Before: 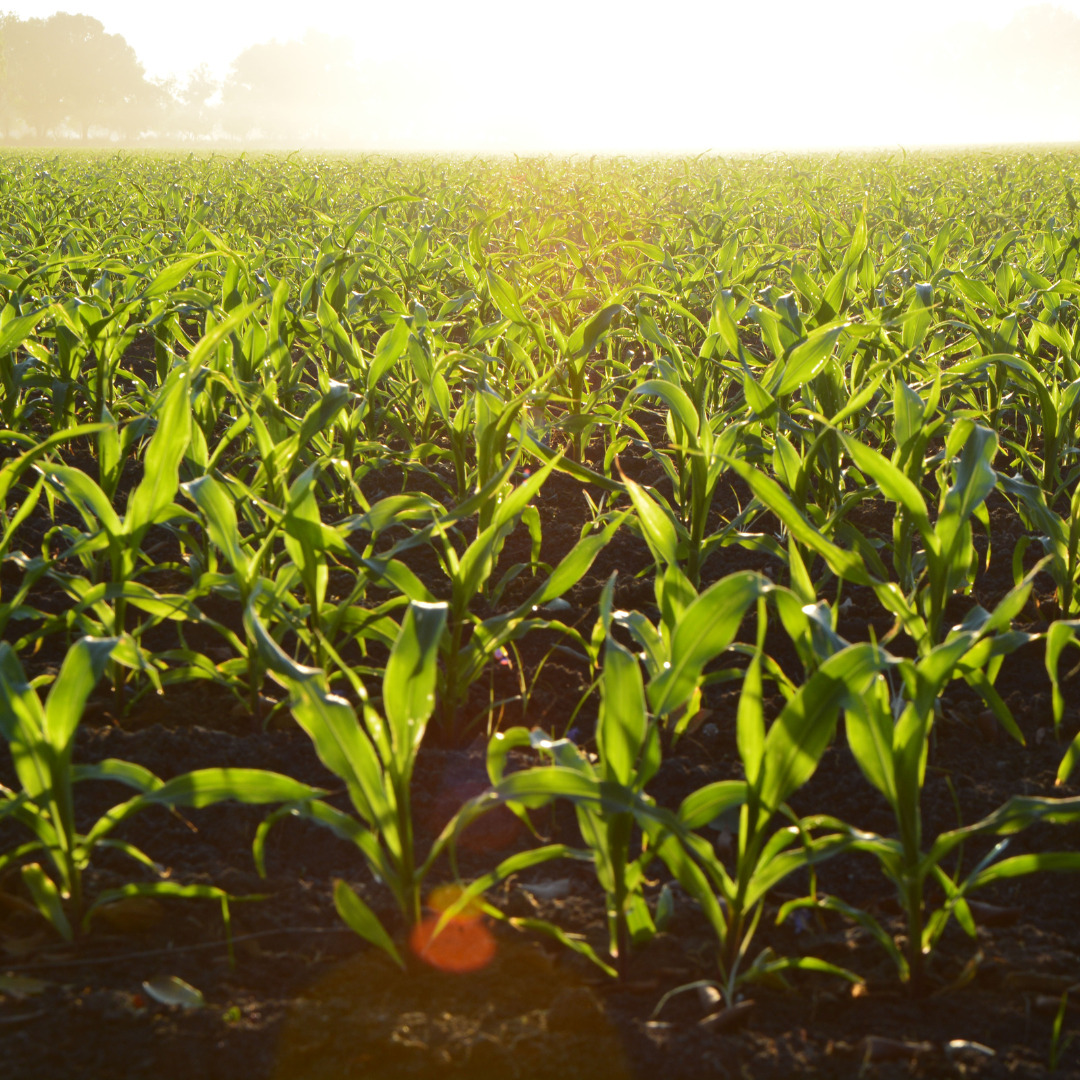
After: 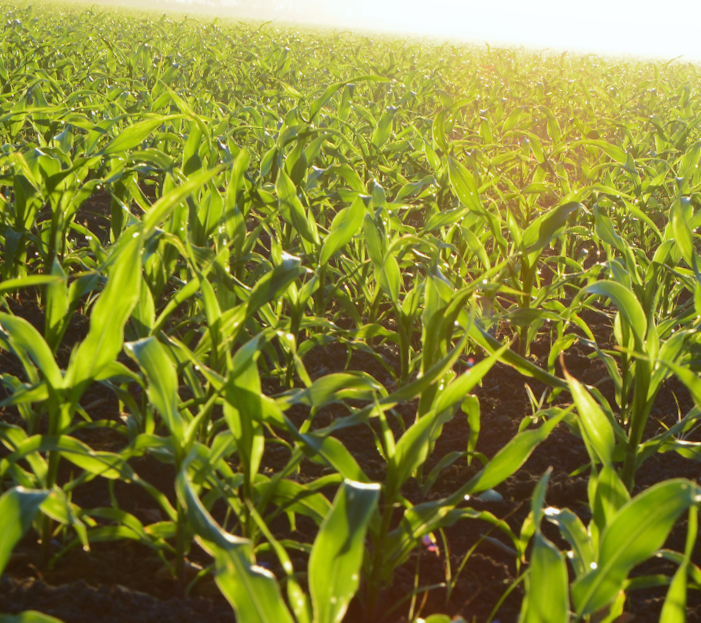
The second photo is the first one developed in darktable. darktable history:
crop and rotate: angle -4.99°, left 2.122%, top 6.945%, right 27.566%, bottom 30.519%
velvia: on, module defaults
contrast equalizer: octaves 7, y [[0.6 ×6], [0.55 ×6], [0 ×6], [0 ×6], [0 ×6]], mix -0.2
white balance: red 0.983, blue 1.036
